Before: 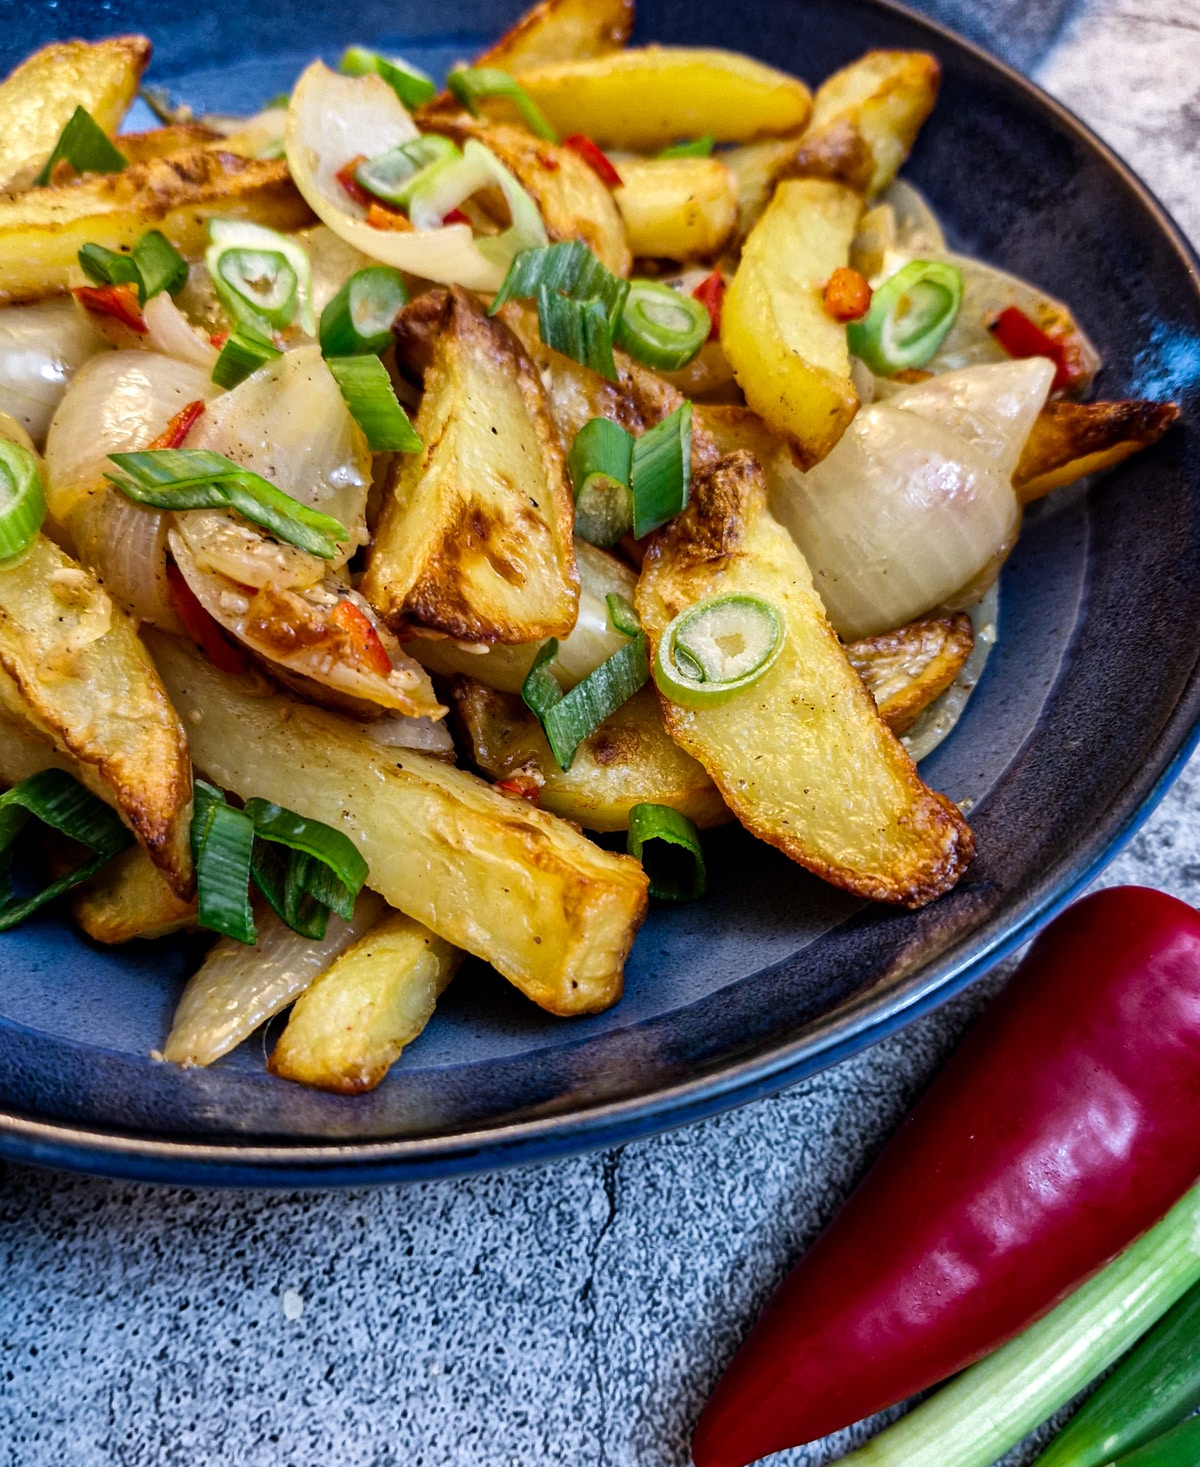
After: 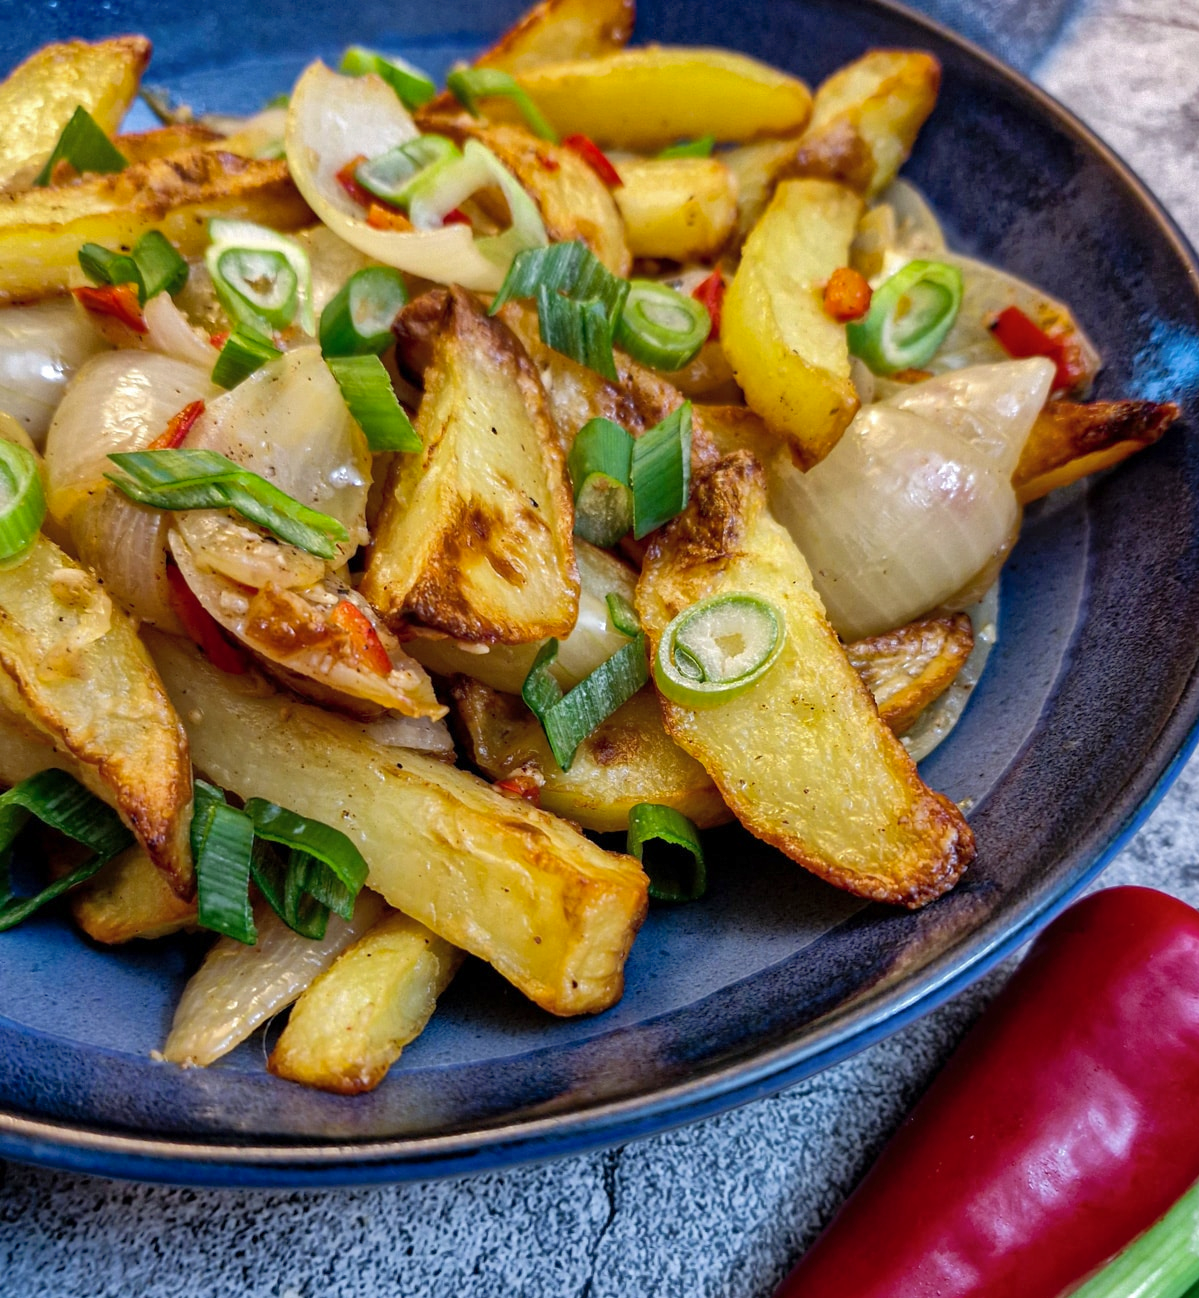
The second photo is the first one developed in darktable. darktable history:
shadows and highlights: on, module defaults
crop and rotate: top 0%, bottom 11.465%
